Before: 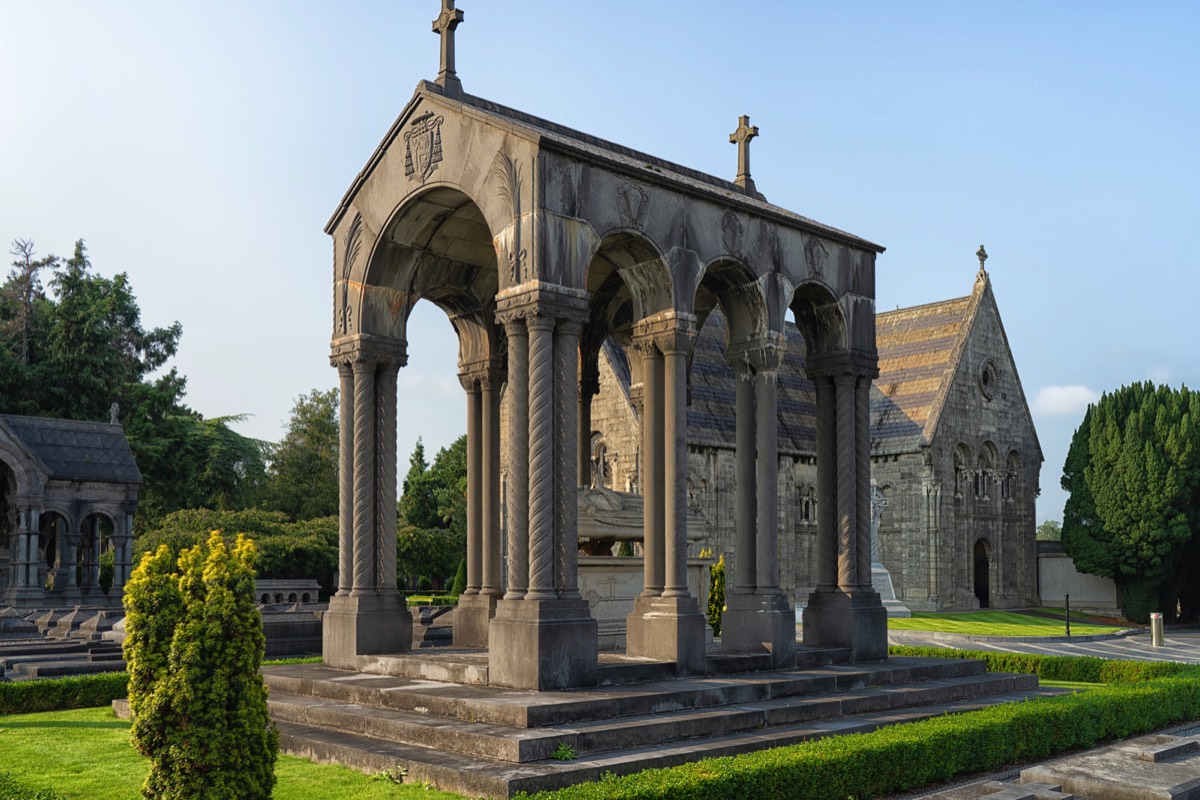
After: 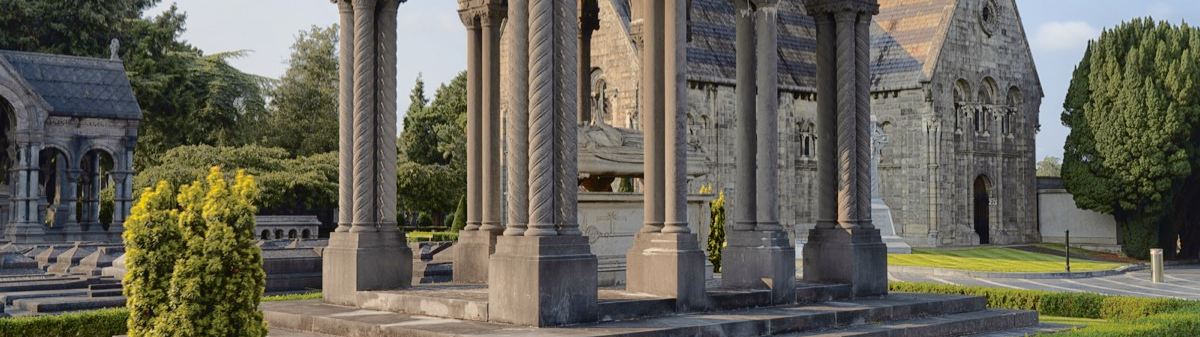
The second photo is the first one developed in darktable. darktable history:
shadows and highlights: on, module defaults
crop: top 45.545%, bottom 12.213%
tone curve: curves: ch0 [(0.003, 0.015) (0.104, 0.07) (0.239, 0.201) (0.327, 0.317) (0.401, 0.443) (0.495, 0.55) (0.65, 0.68) (0.832, 0.858) (1, 0.977)]; ch1 [(0, 0) (0.161, 0.092) (0.35, 0.33) (0.379, 0.401) (0.447, 0.476) (0.495, 0.499) (0.515, 0.518) (0.55, 0.557) (0.621, 0.615) (0.718, 0.734) (1, 1)]; ch2 [(0, 0) (0.359, 0.372) (0.437, 0.437) (0.502, 0.501) (0.534, 0.537) (0.599, 0.586) (1, 1)], color space Lab, independent channels, preserve colors none
